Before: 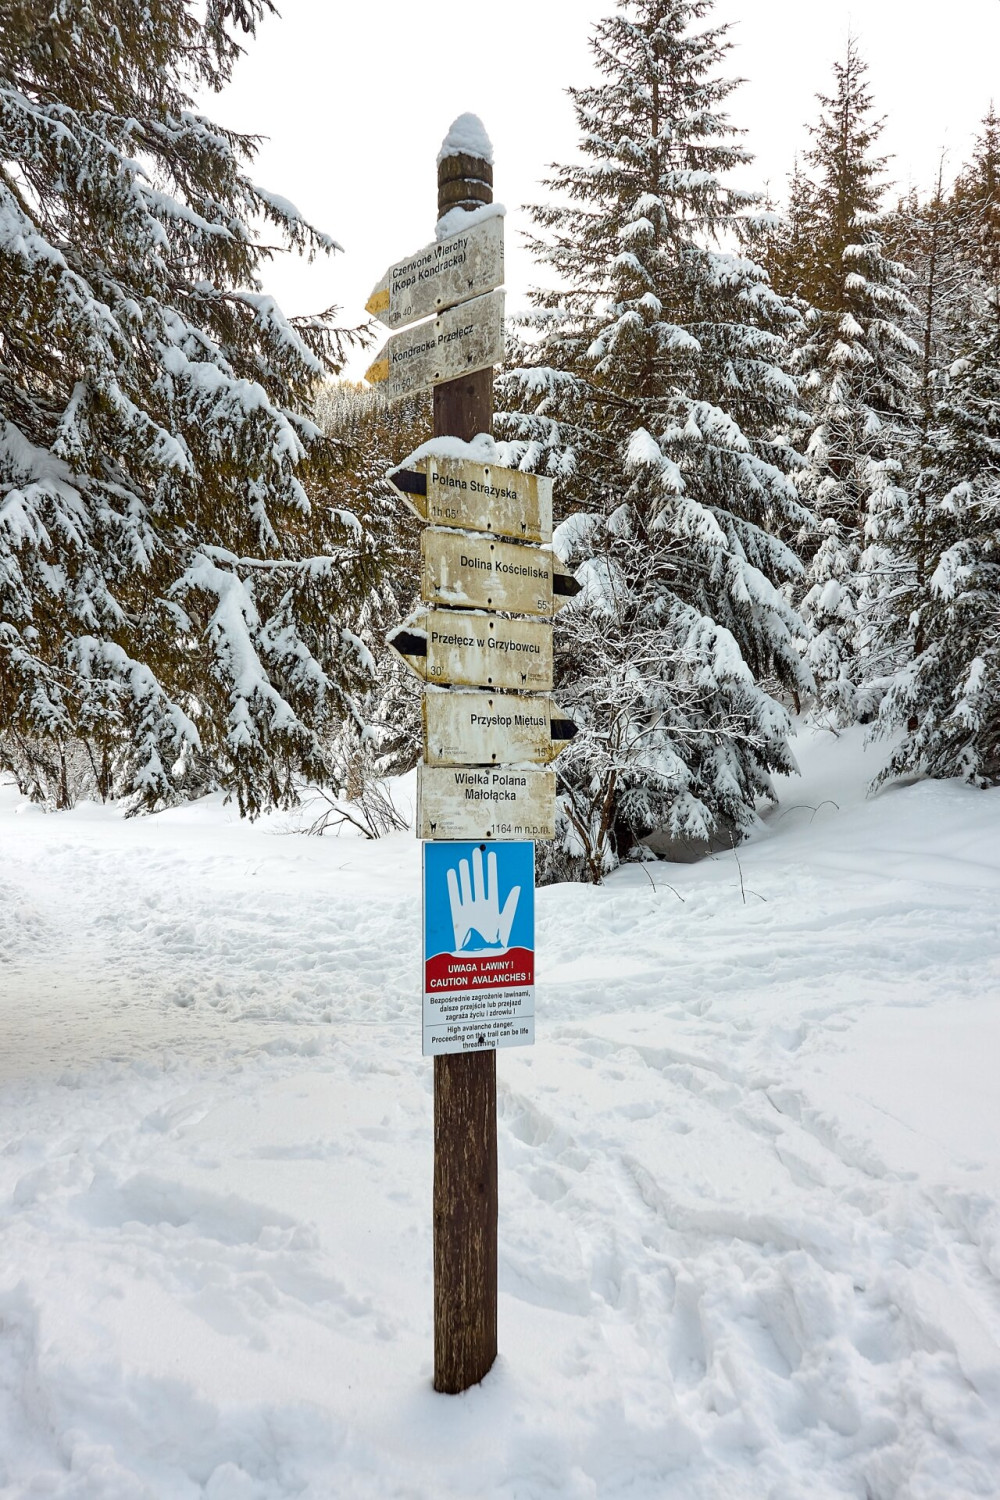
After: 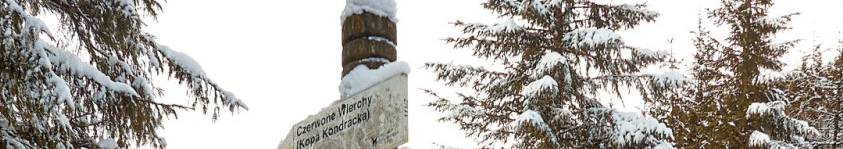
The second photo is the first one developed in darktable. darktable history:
crop and rotate: left 9.644%, top 9.491%, right 6.021%, bottom 80.509%
